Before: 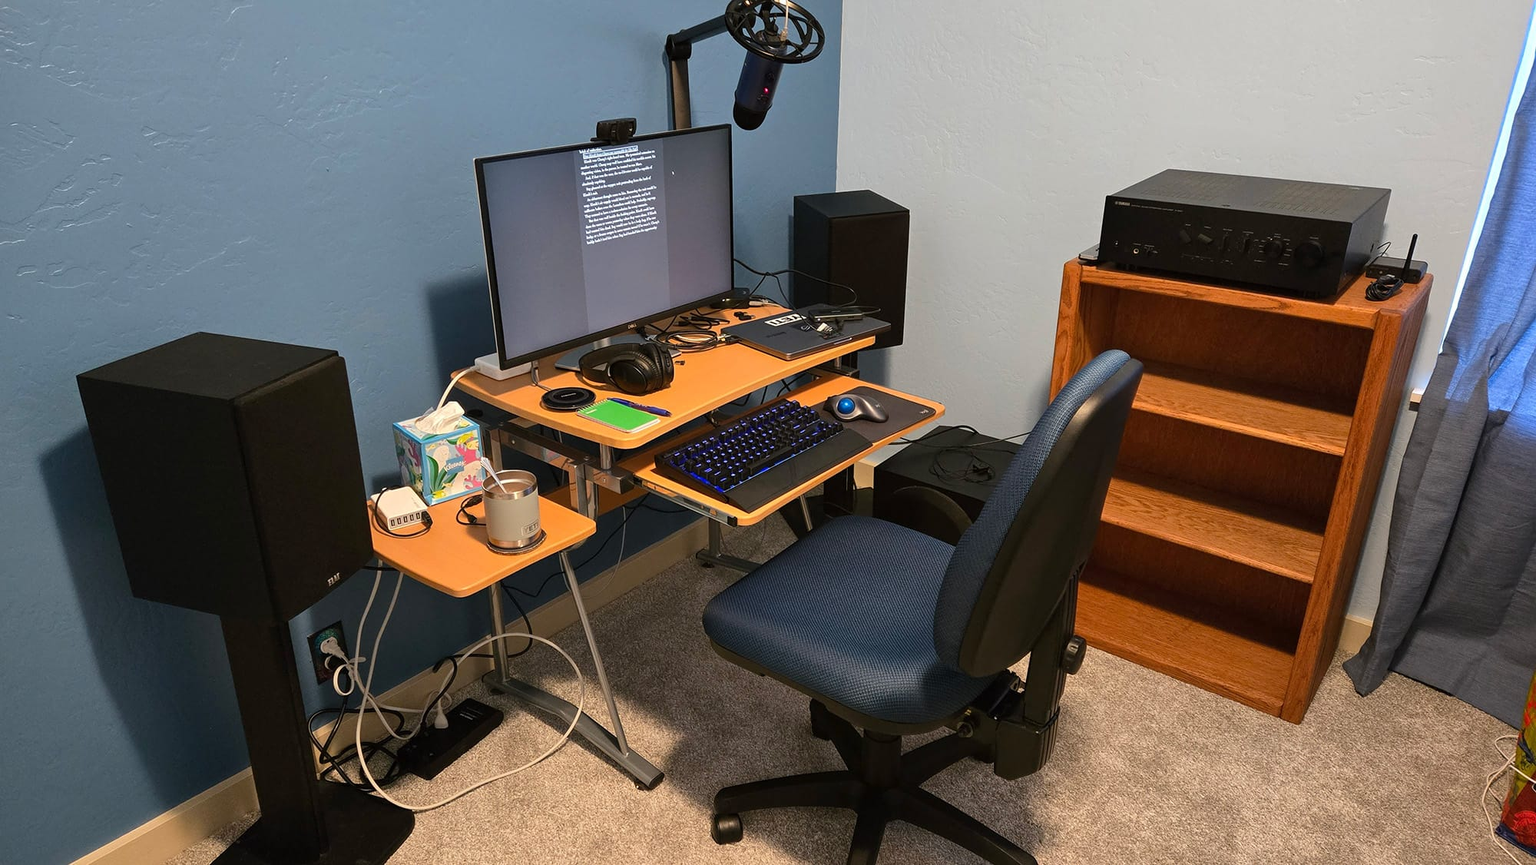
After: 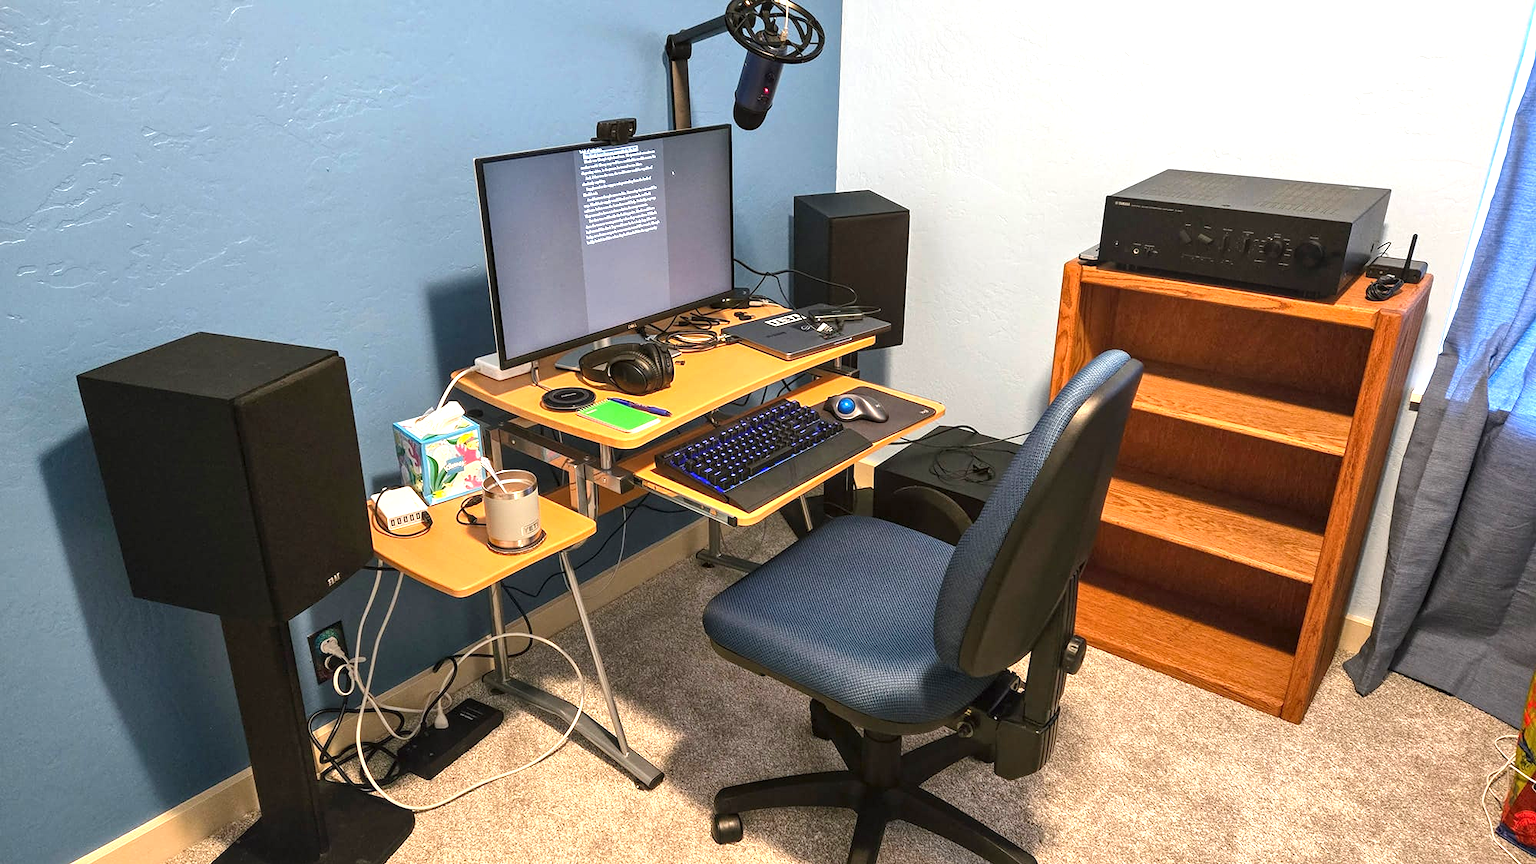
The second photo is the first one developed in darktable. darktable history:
exposure: black level correction 0, exposure 1 EV, compensate exposure bias true, compensate highlight preservation false
local contrast: on, module defaults
